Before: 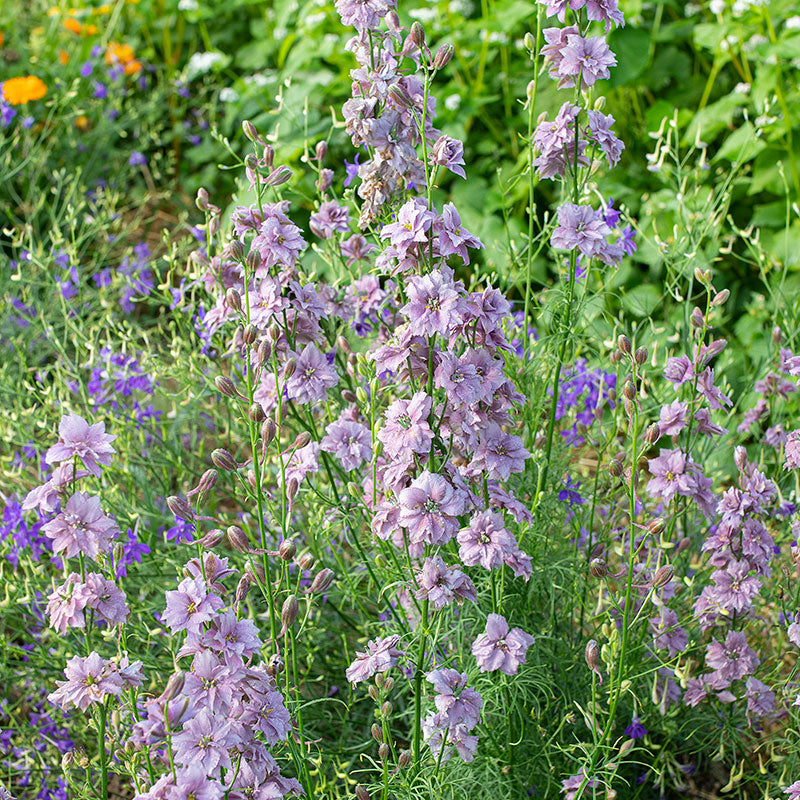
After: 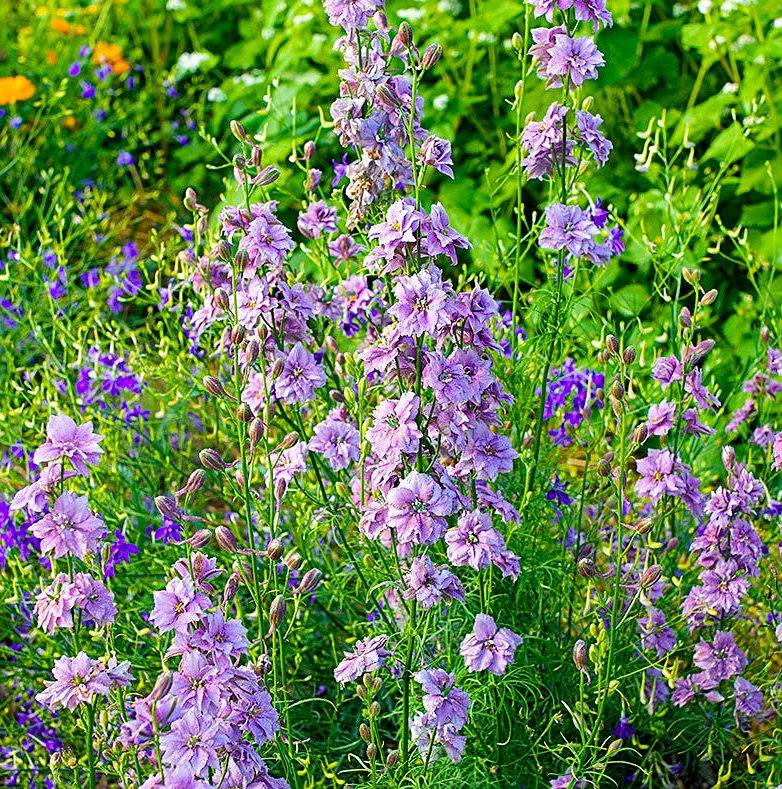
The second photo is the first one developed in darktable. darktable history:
color balance rgb: shadows lift › luminance -28.728%, shadows lift › chroma 14.929%, shadows lift › hue 268.38°, global offset › luminance -0.299%, global offset › hue 259.86°, linear chroma grading › global chroma 14.655%, perceptual saturation grading › global saturation 30.569%, global vibrance 39.173%
sharpen: on, module defaults
crop and rotate: left 1.579%, right 0.612%, bottom 1.369%
tone equalizer: -8 EV 0.038 EV
